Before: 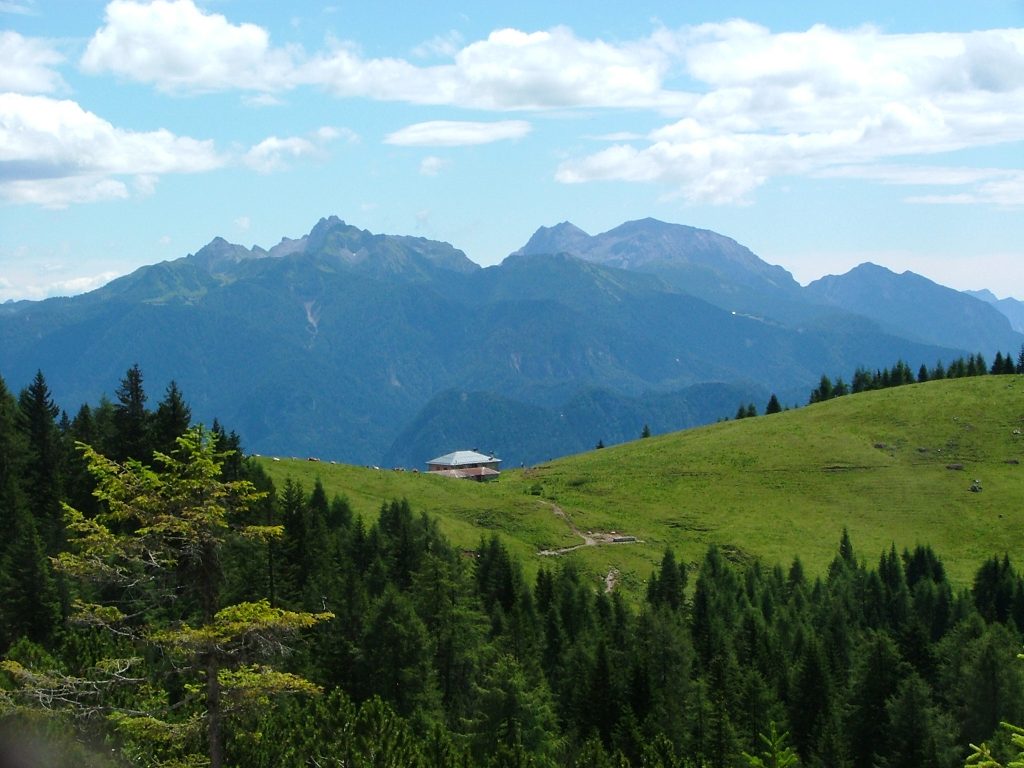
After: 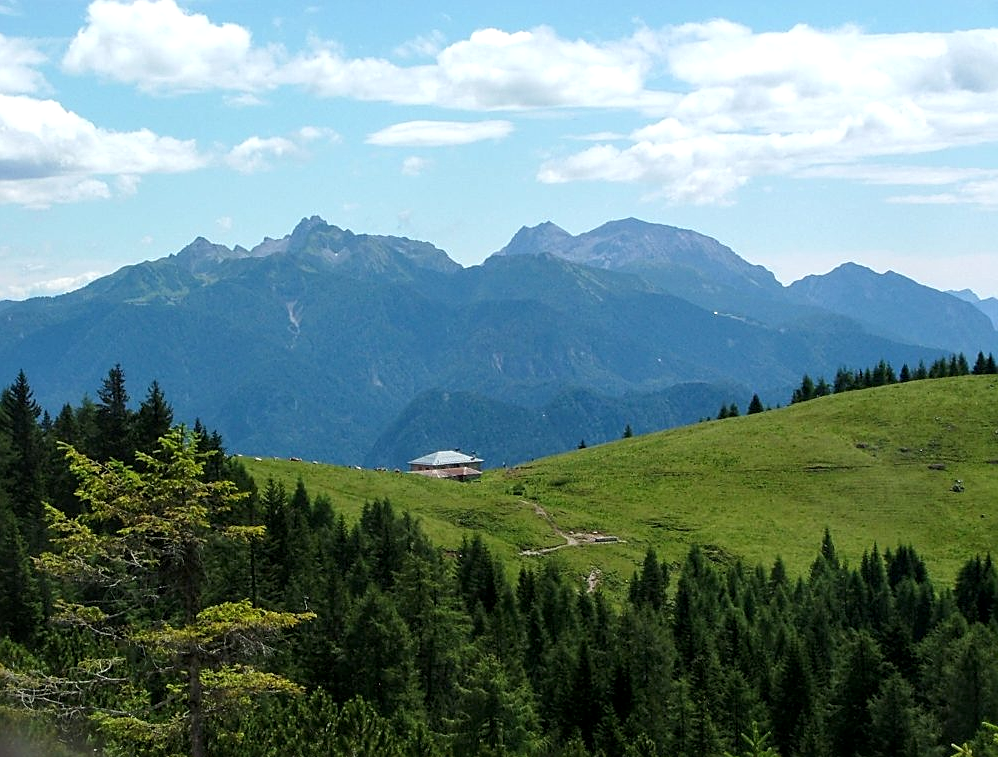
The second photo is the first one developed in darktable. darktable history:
crop and rotate: left 1.792%, right 0.712%, bottom 1.365%
color correction: highlights b* -0.011
sharpen: on, module defaults
local contrast: on, module defaults
